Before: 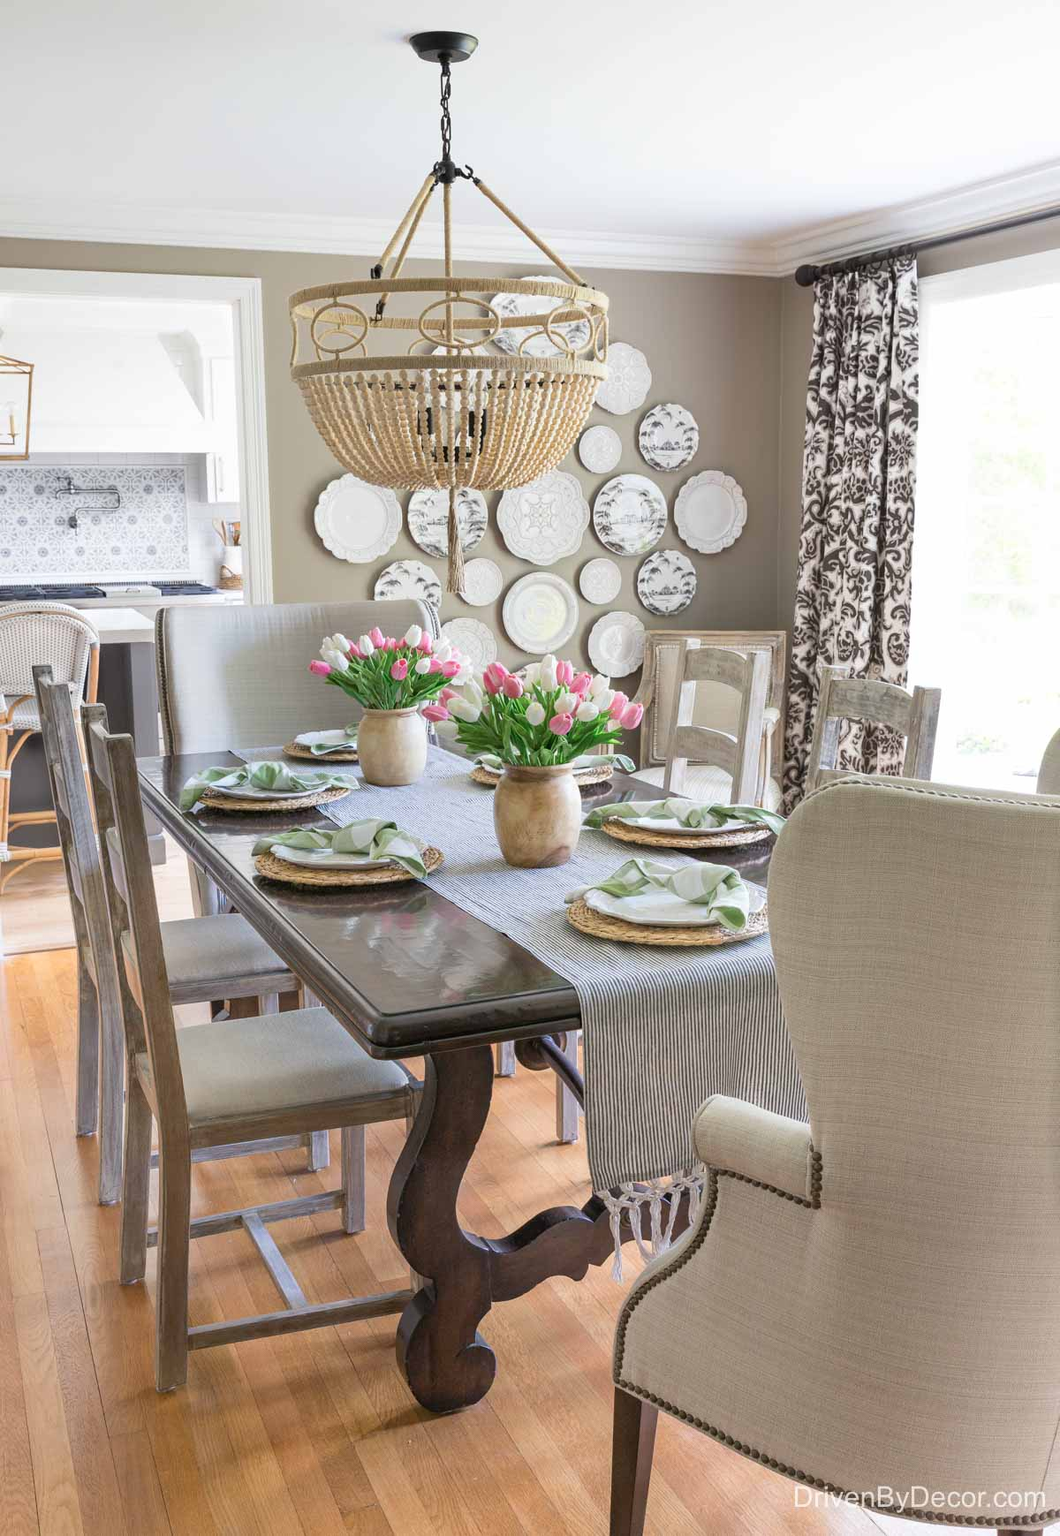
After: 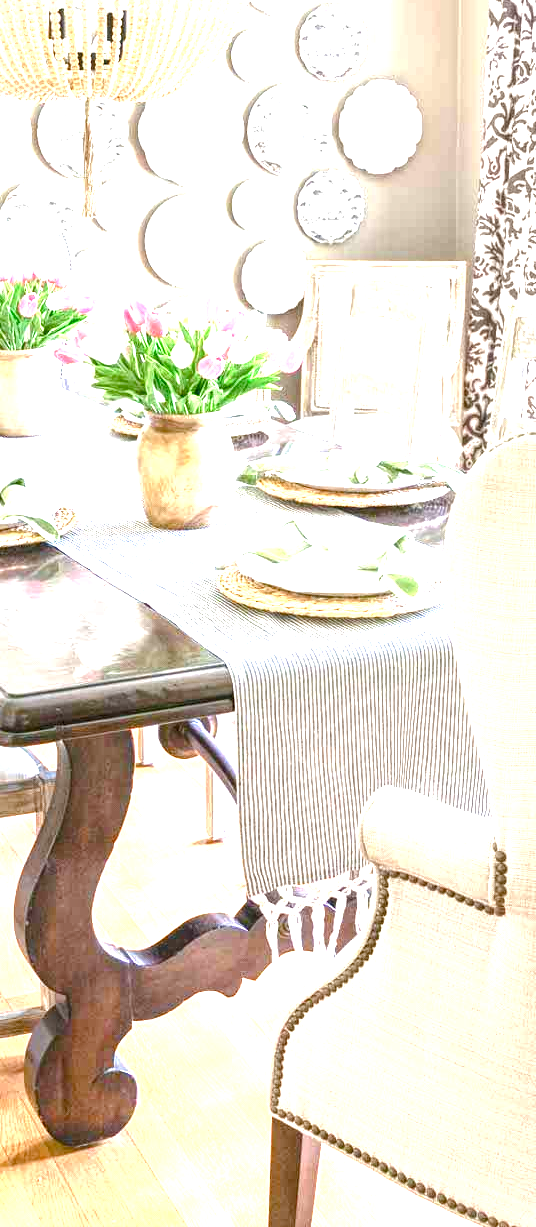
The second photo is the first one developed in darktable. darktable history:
exposure: black level correction 0, exposure 2.137 EV, compensate highlight preservation false
color balance rgb: perceptual saturation grading › global saturation 19.593%, perceptual saturation grading › highlights -25.248%, perceptual saturation grading › shadows 49.967%
local contrast: highlights 94%, shadows 89%, detail 160%, midtone range 0.2
crop: left 35.384%, top 26.051%, right 19.875%, bottom 3.358%
